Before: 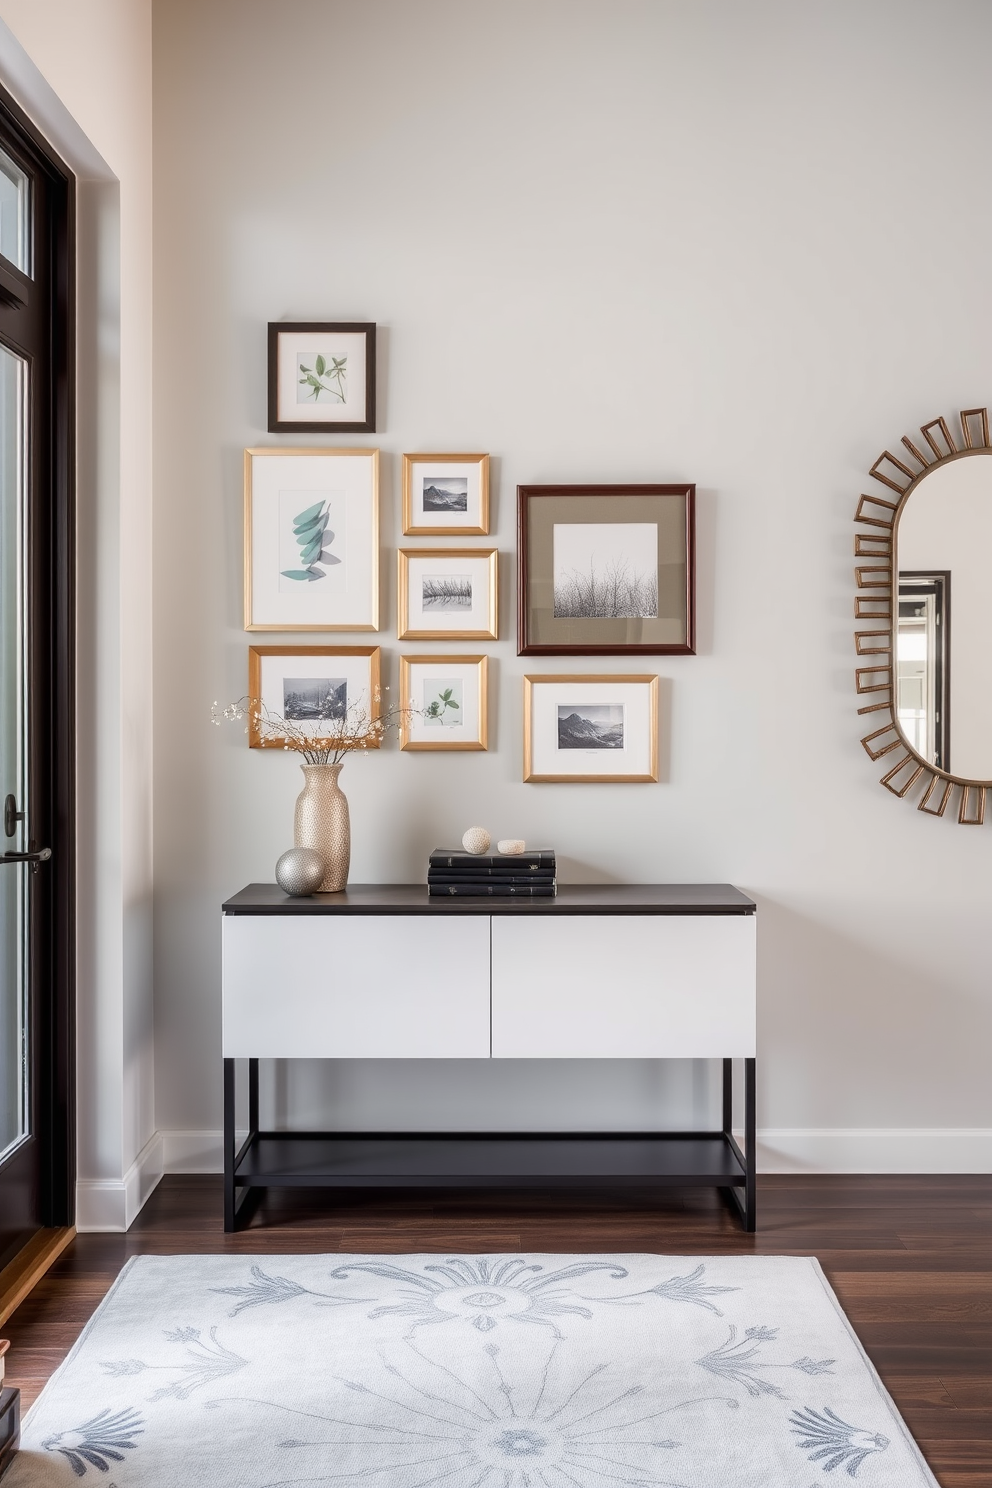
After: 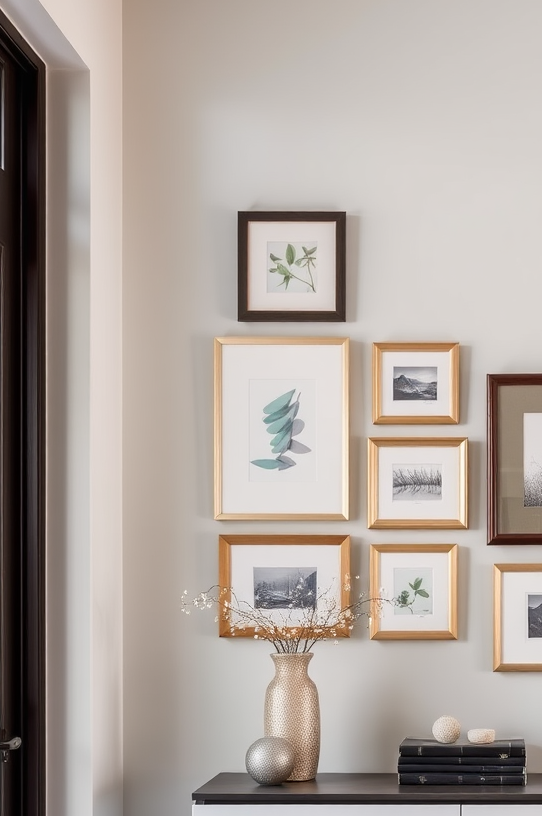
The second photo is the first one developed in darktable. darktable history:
crop and rotate: left 3.047%, top 7.509%, right 42.236%, bottom 37.598%
